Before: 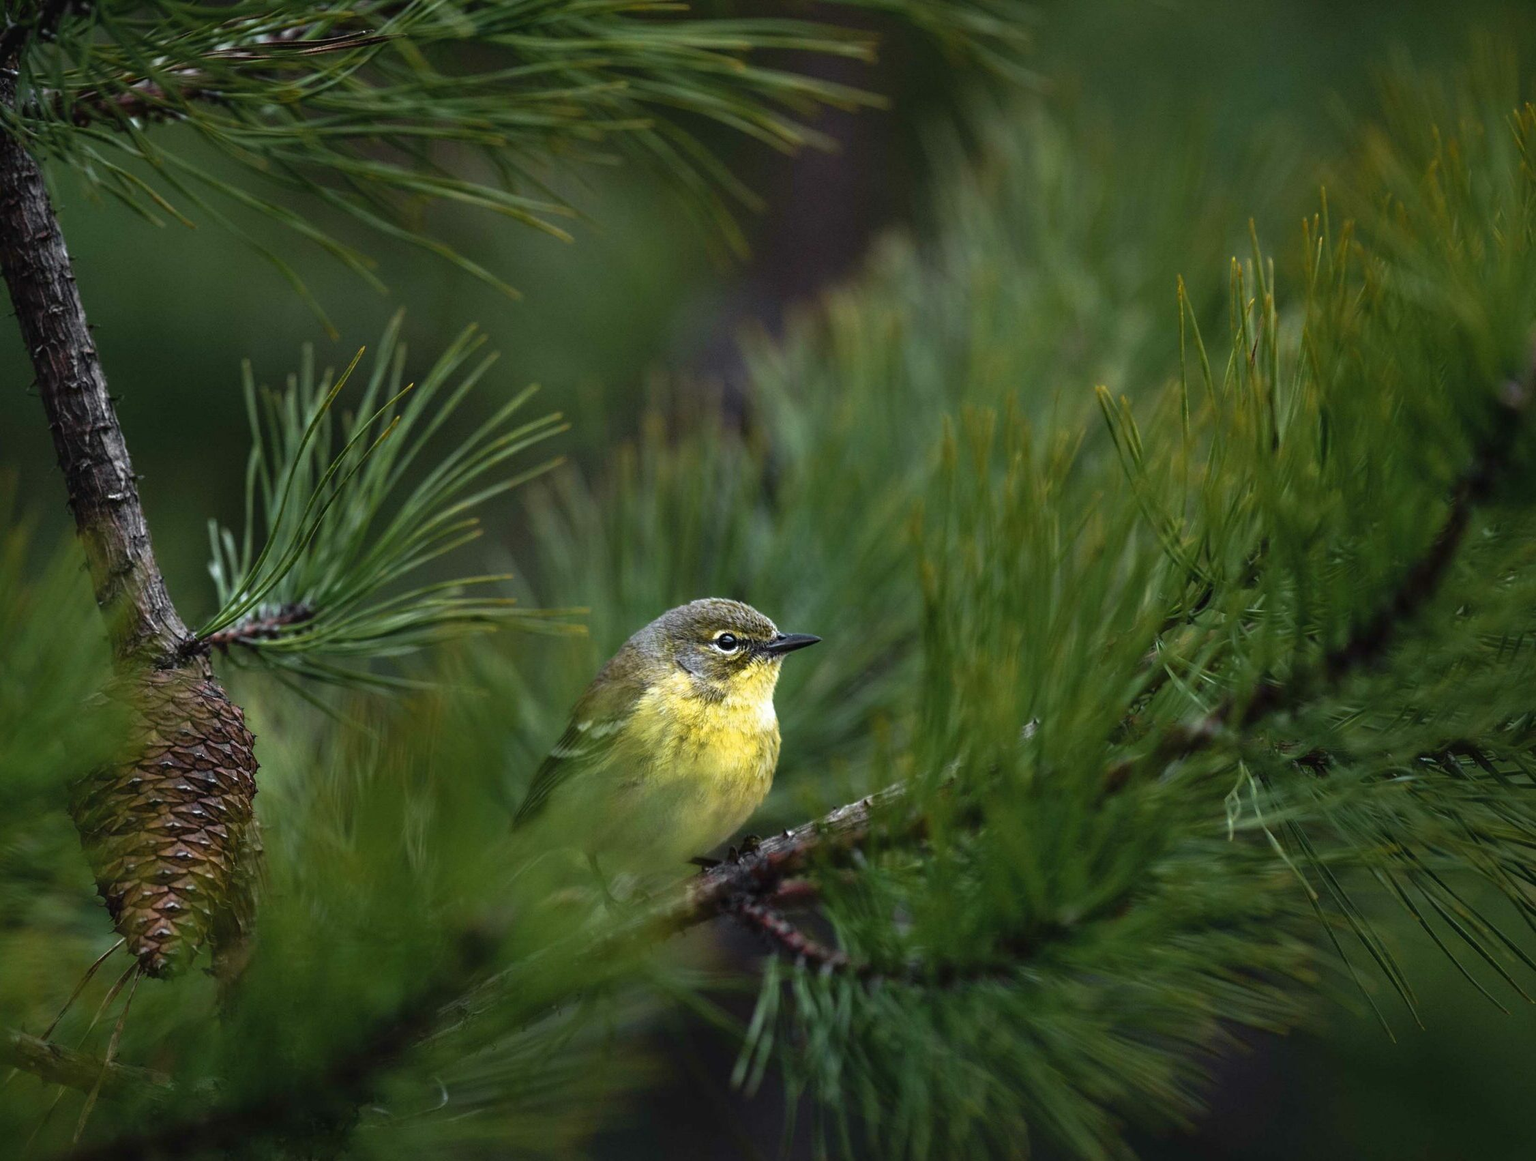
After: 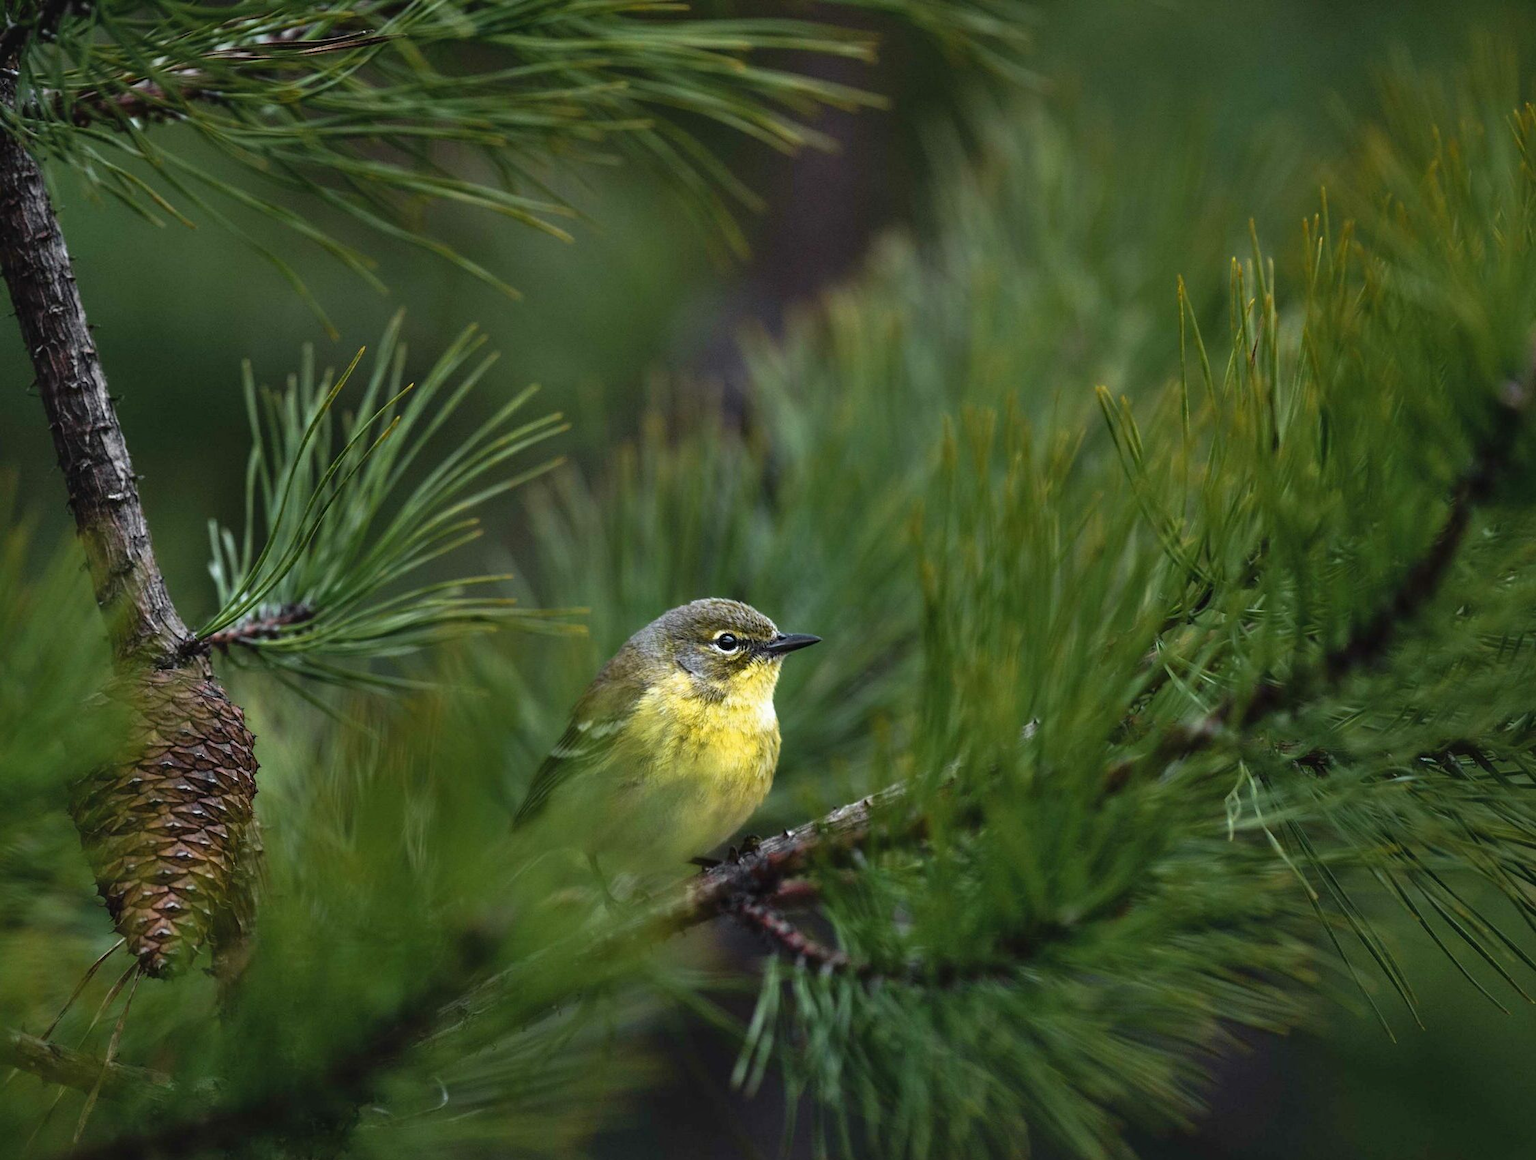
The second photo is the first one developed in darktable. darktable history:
contrast brightness saturation: contrast -0.011, brightness -0.009, saturation 0.034
shadows and highlights: shadows 36.78, highlights -27.55, shadows color adjustment 99.15%, highlights color adjustment 0.603%, soften with gaussian
